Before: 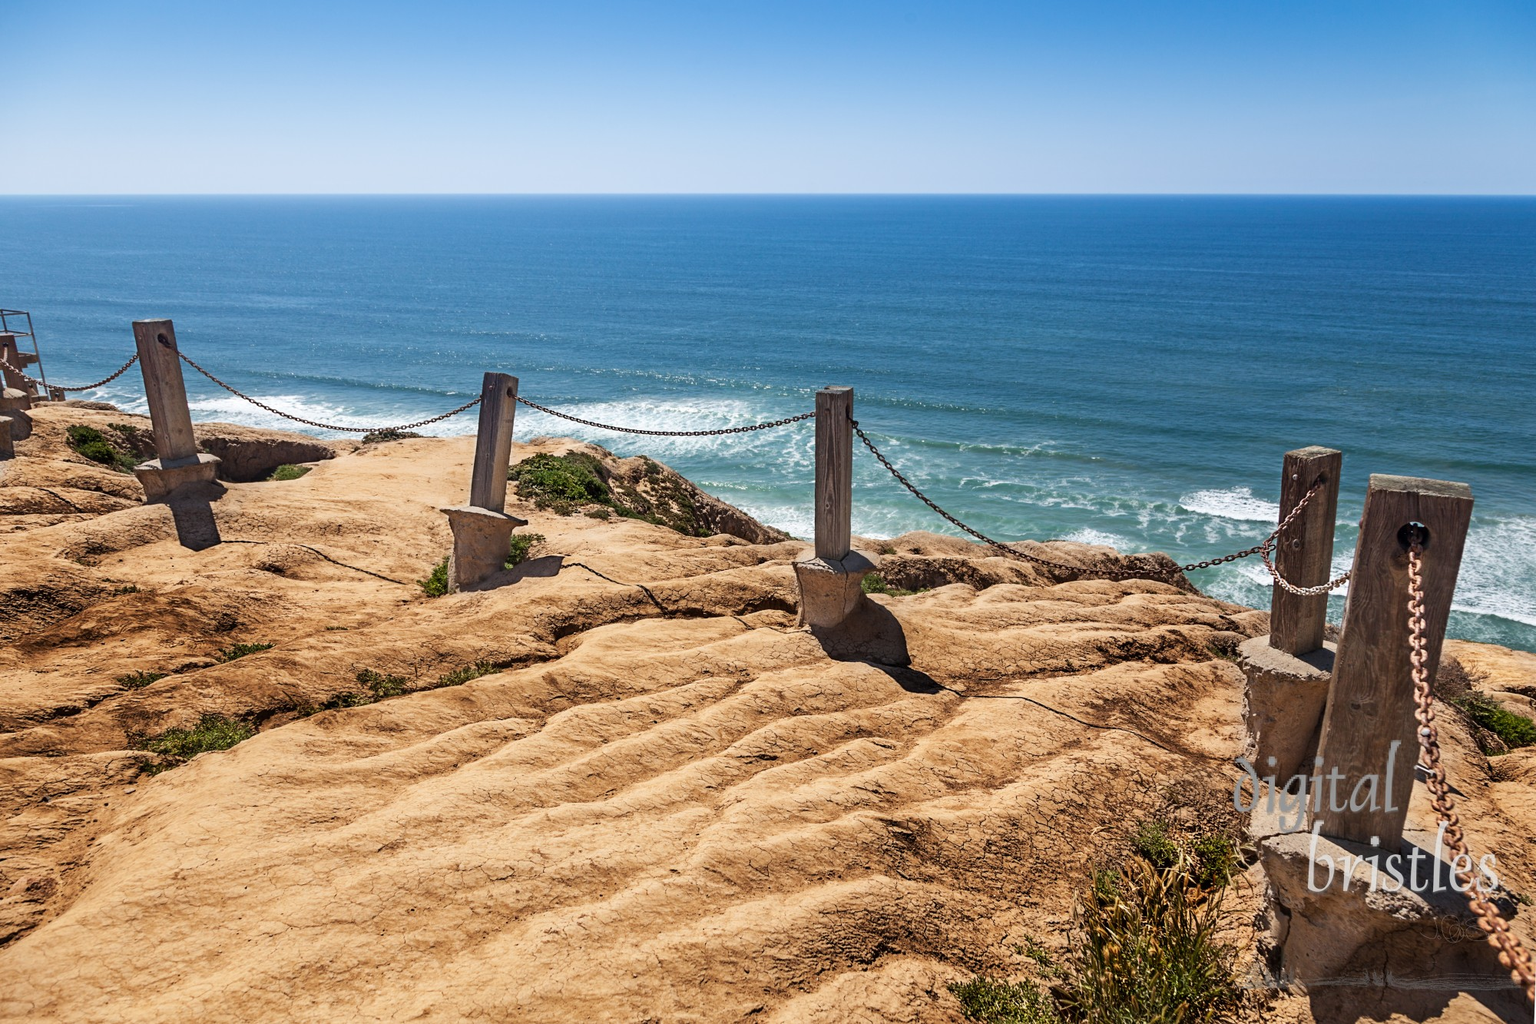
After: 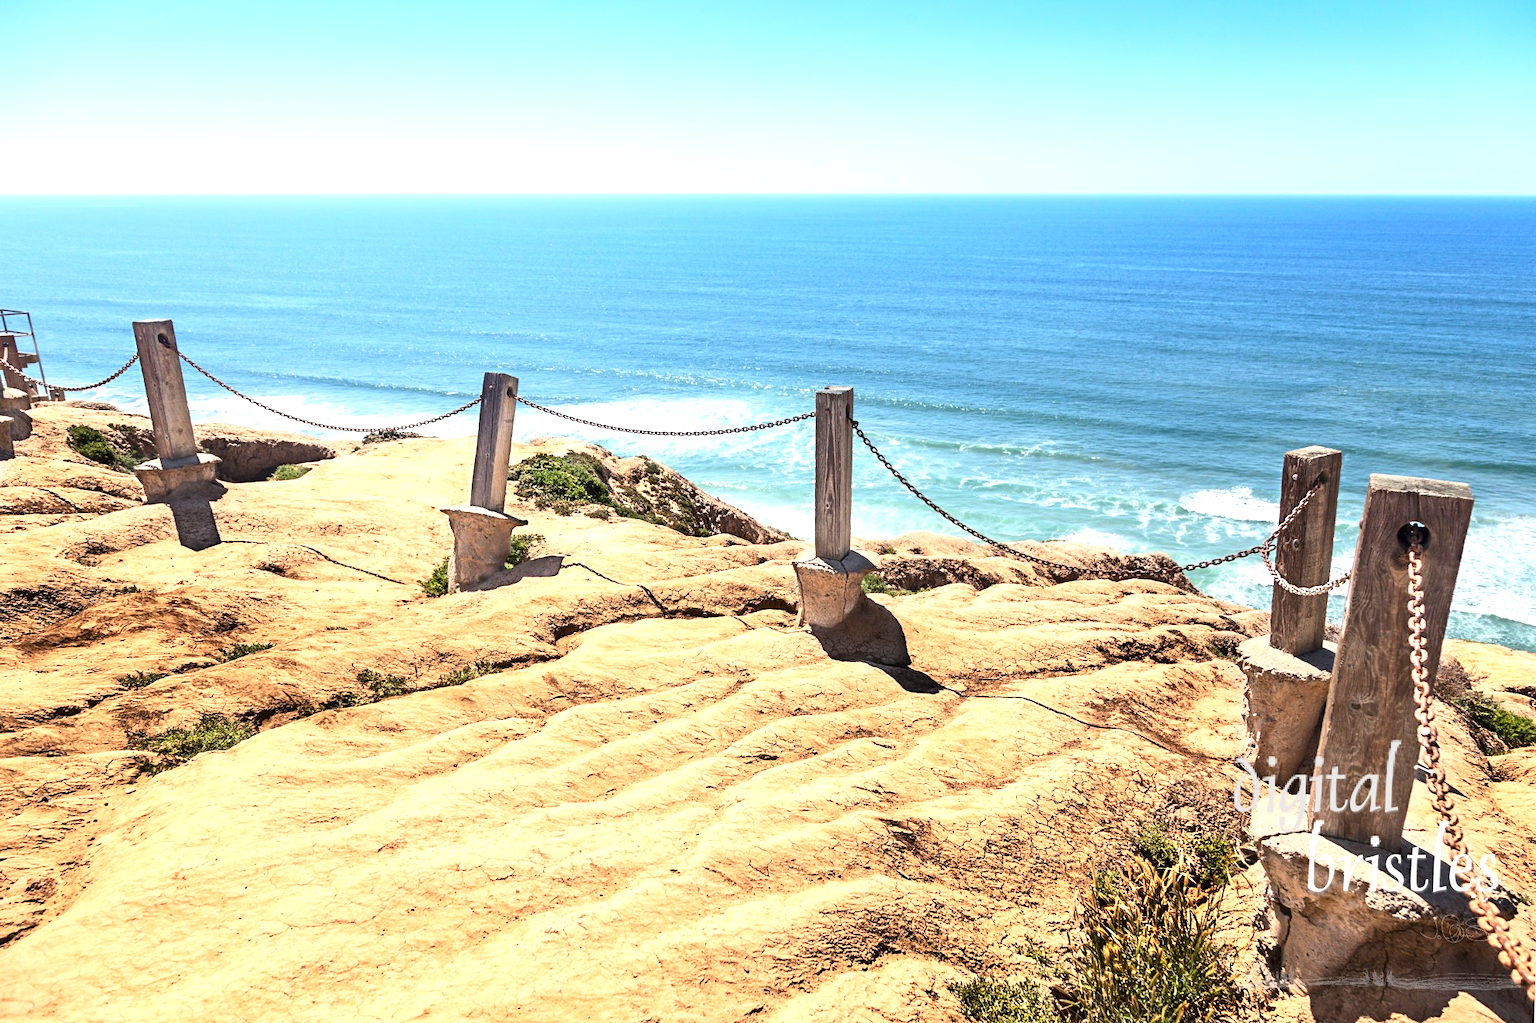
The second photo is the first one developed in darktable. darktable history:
exposure: exposure 1.139 EV, compensate highlight preservation false
contrast brightness saturation: contrast 0.237, brightness 0.093
